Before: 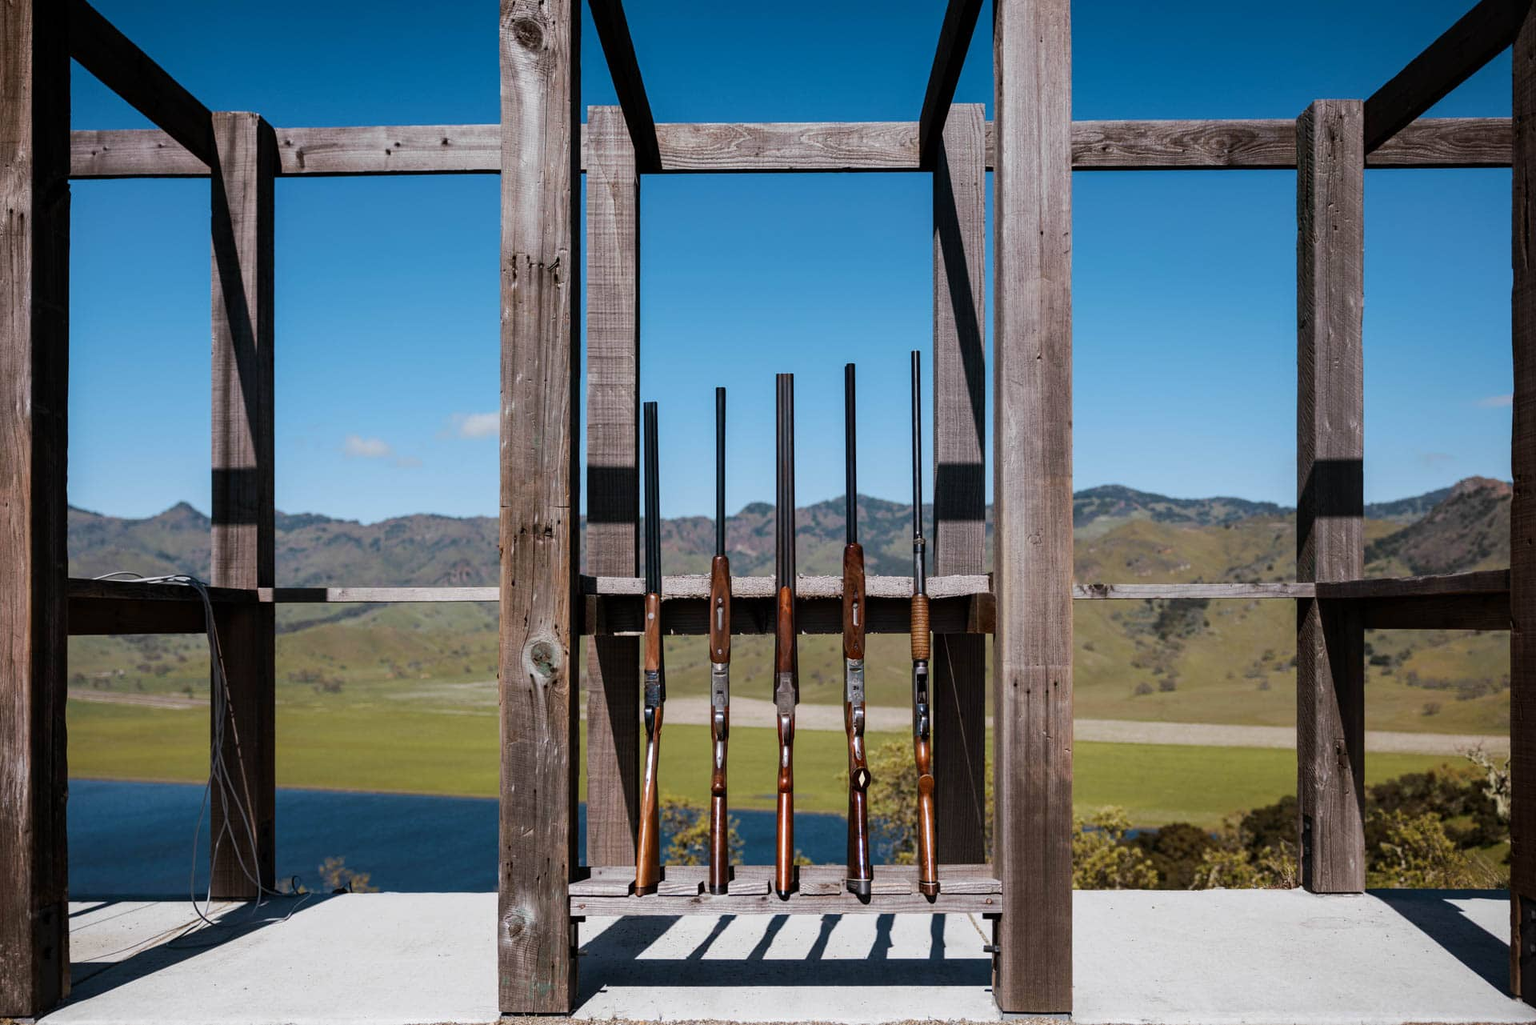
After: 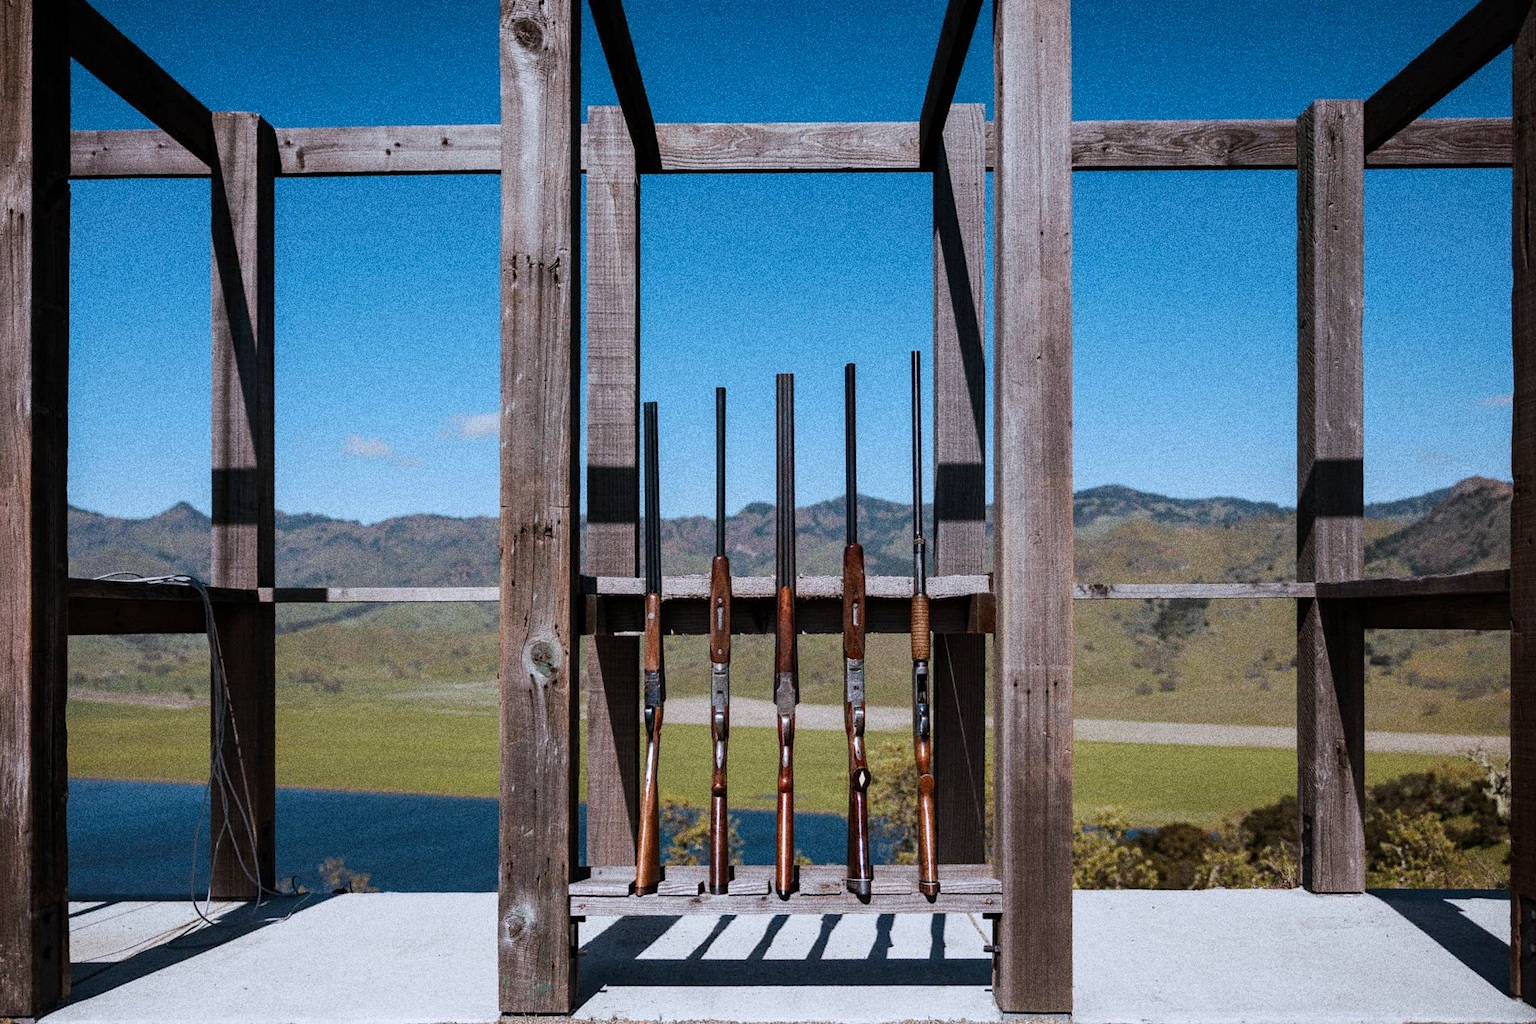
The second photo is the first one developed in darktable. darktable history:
grain: coarseness 10.62 ISO, strength 55.56%
color correction: highlights a* -0.772, highlights b* -8.92
exposure: exposure -0.021 EV, compensate highlight preservation false
